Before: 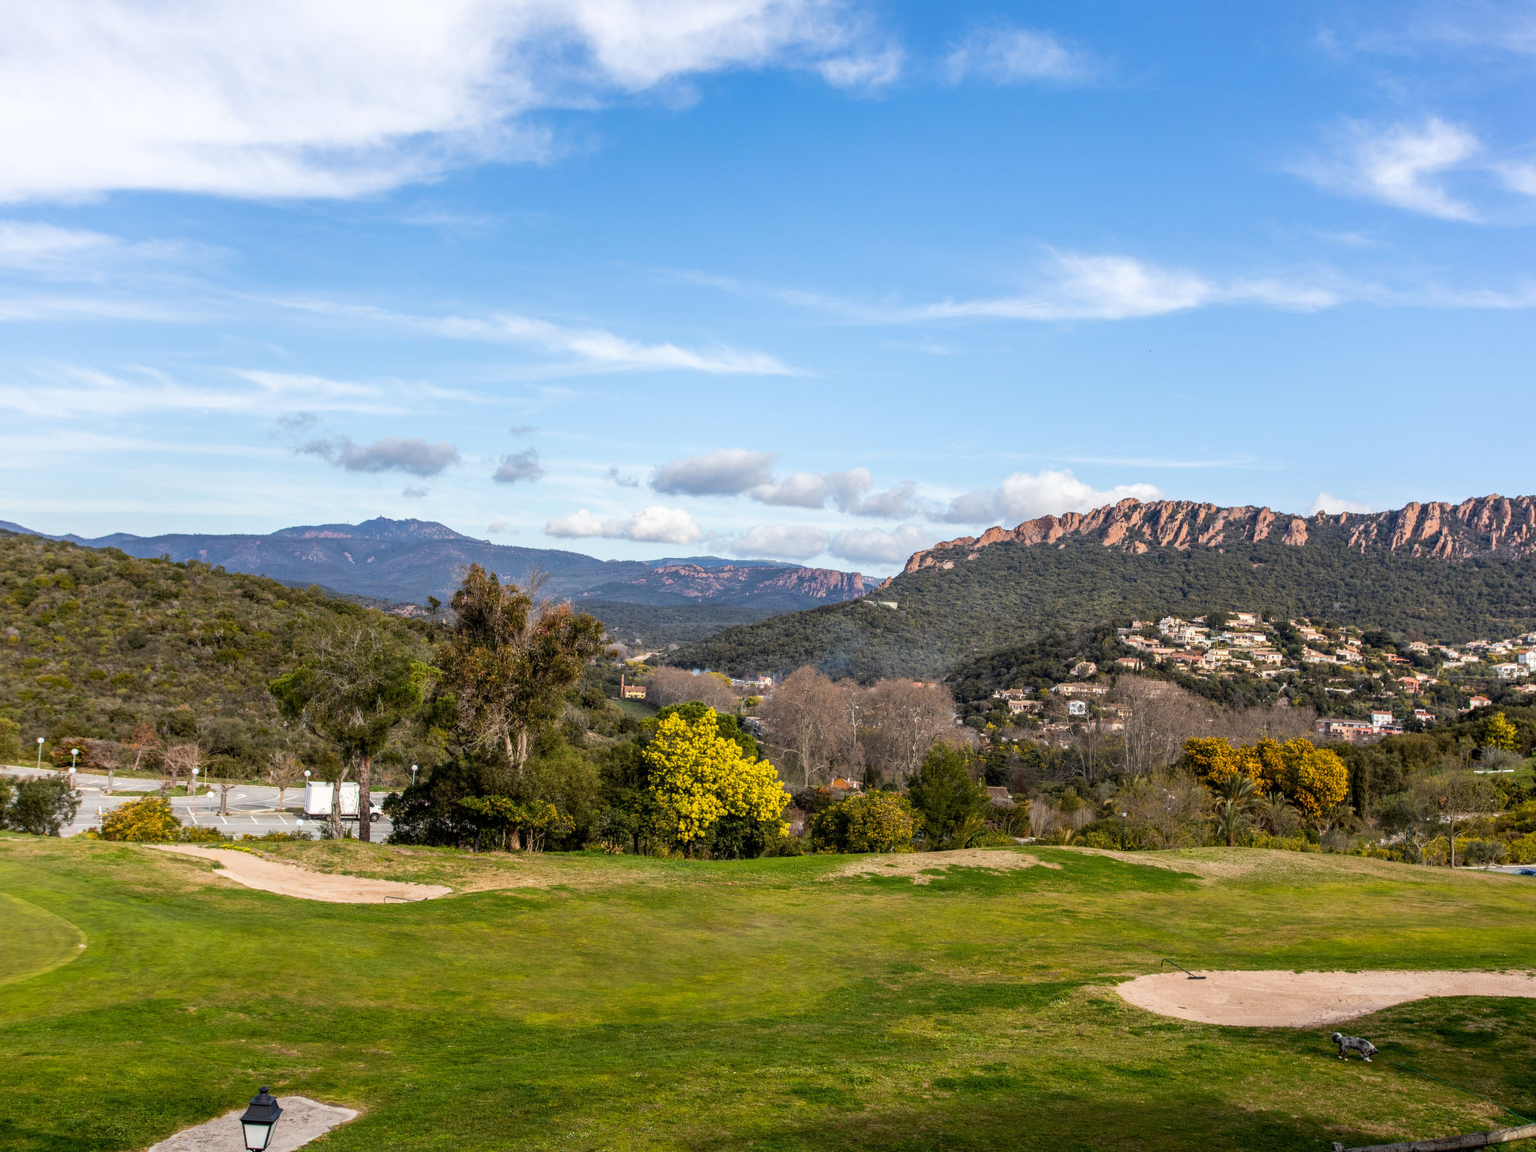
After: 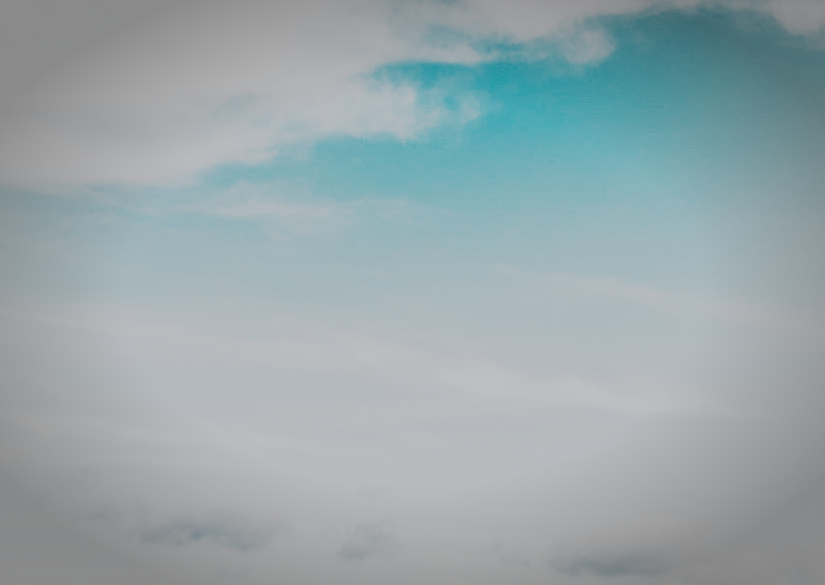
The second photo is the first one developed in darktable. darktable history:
exposure: exposure 0.567 EV, compensate exposure bias true, compensate highlight preservation false
vignetting: fall-off start 70.18%, width/height ratio 1.334
contrast brightness saturation: contrast 0.041, saturation 0.065
base curve: curves: ch0 [(0, 0) (0.495, 0.917) (1, 1)], preserve colors none
shadows and highlights: shadows 82.57, white point adjustment -8.94, highlights -61.19, soften with gaussian
crop: left 15.711%, top 5.424%, right 43.957%, bottom 56.469%
